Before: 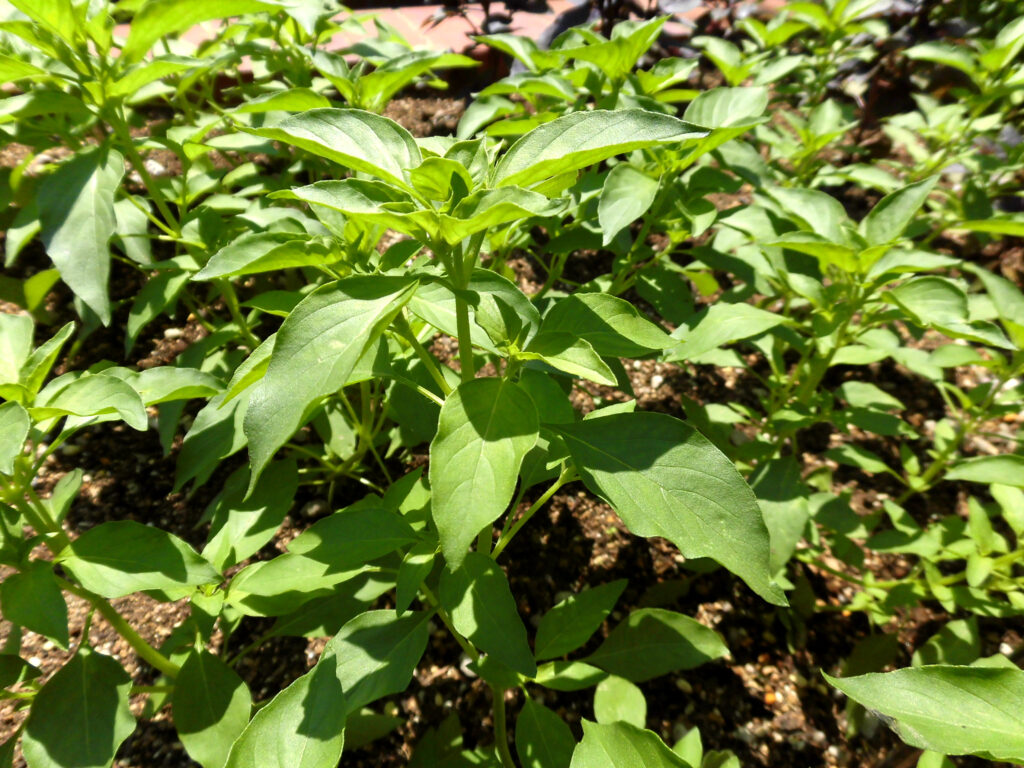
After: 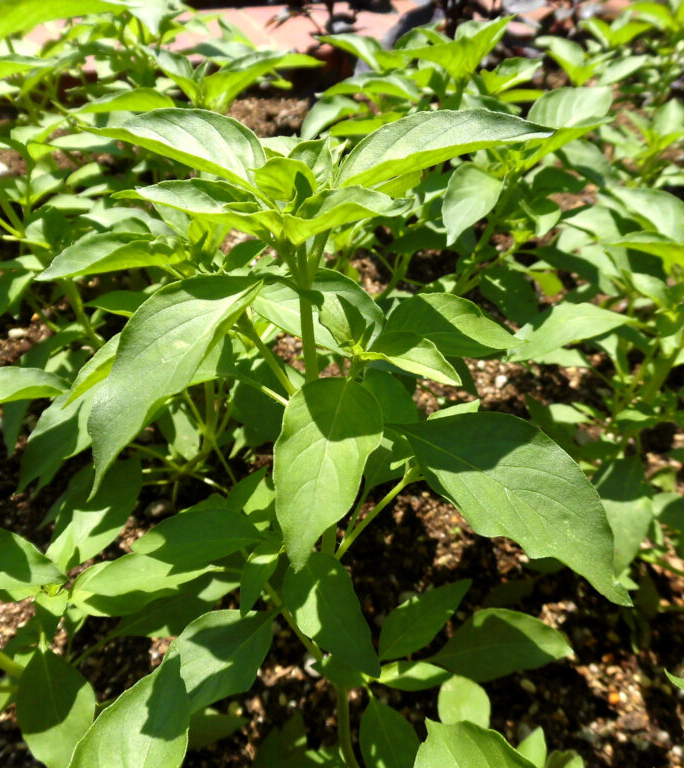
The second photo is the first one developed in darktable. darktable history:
crop and rotate: left 15.257%, right 17.905%
